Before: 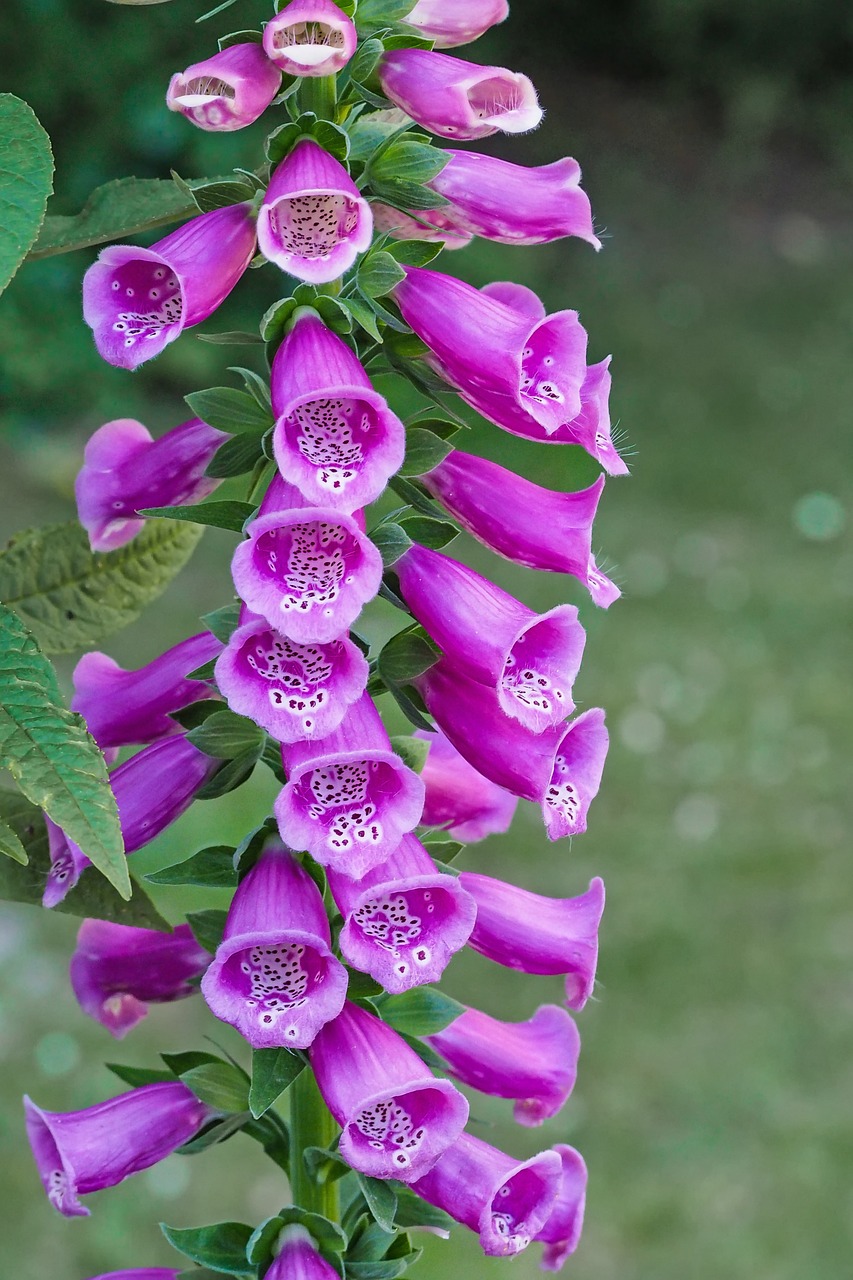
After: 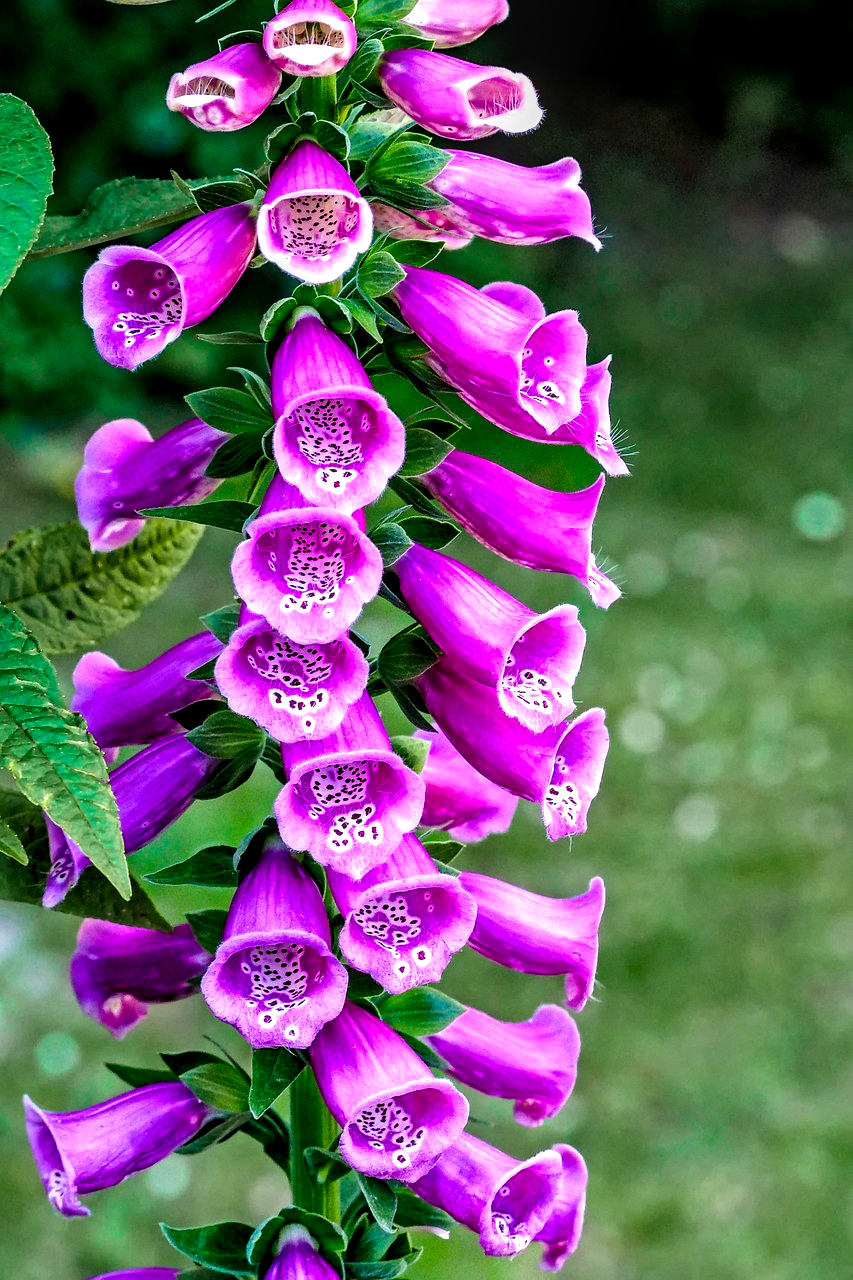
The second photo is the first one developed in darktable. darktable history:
filmic rgb: black relative exposure -8.23 EV, white relative exposure 2.21 EV, hardness 7.07, latitude 85.29%, contrast 1.683, highlights saturation mix -3.05%, shadows ↔ highlights balance -2.25%, preserve chrominance no, color science v3 (2019), use custom middle-gray values true
local contrast: detail 130%
